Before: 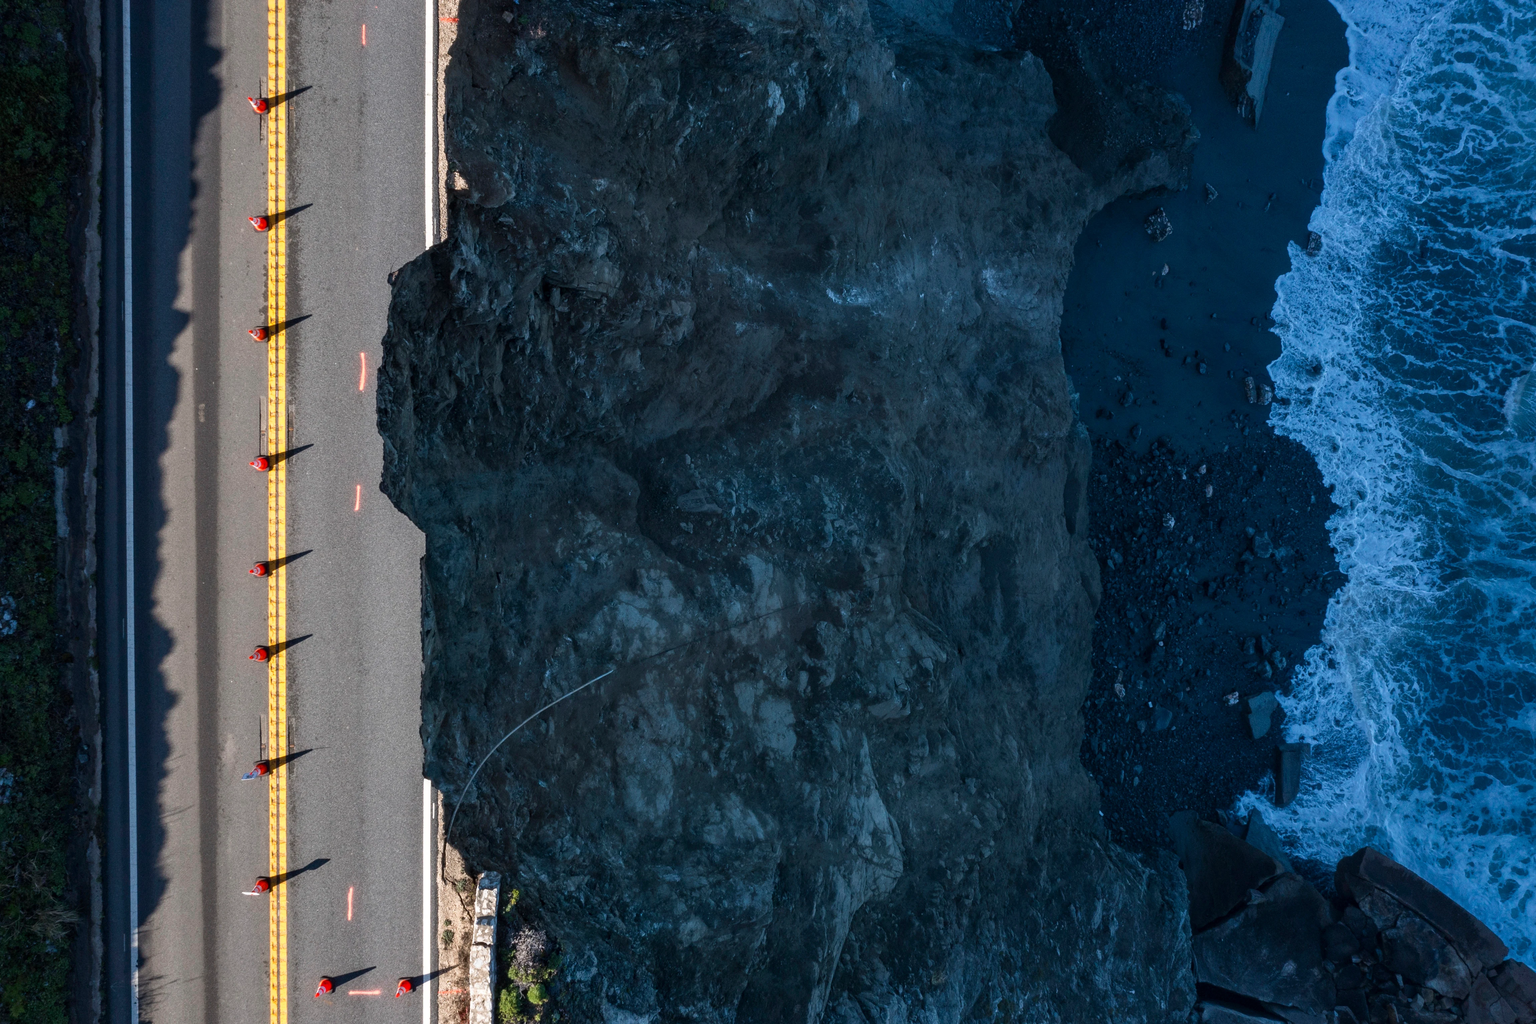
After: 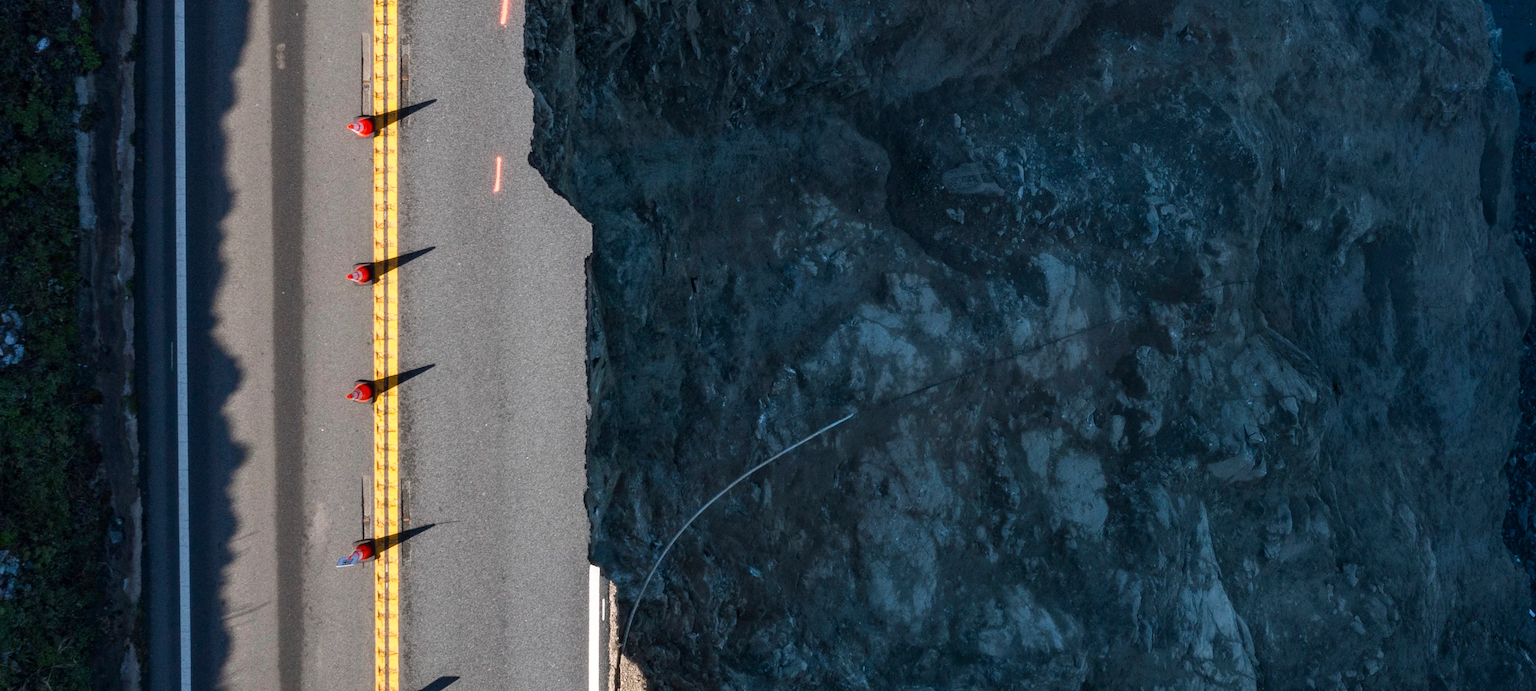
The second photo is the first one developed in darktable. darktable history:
base curve: curves: ch0 [(0, 0) (0.283, 0.295) (1, 1)]
crop: top 36.404%, right 28.096%, bottom 15.057%
color correction: highlights b* -0.062
